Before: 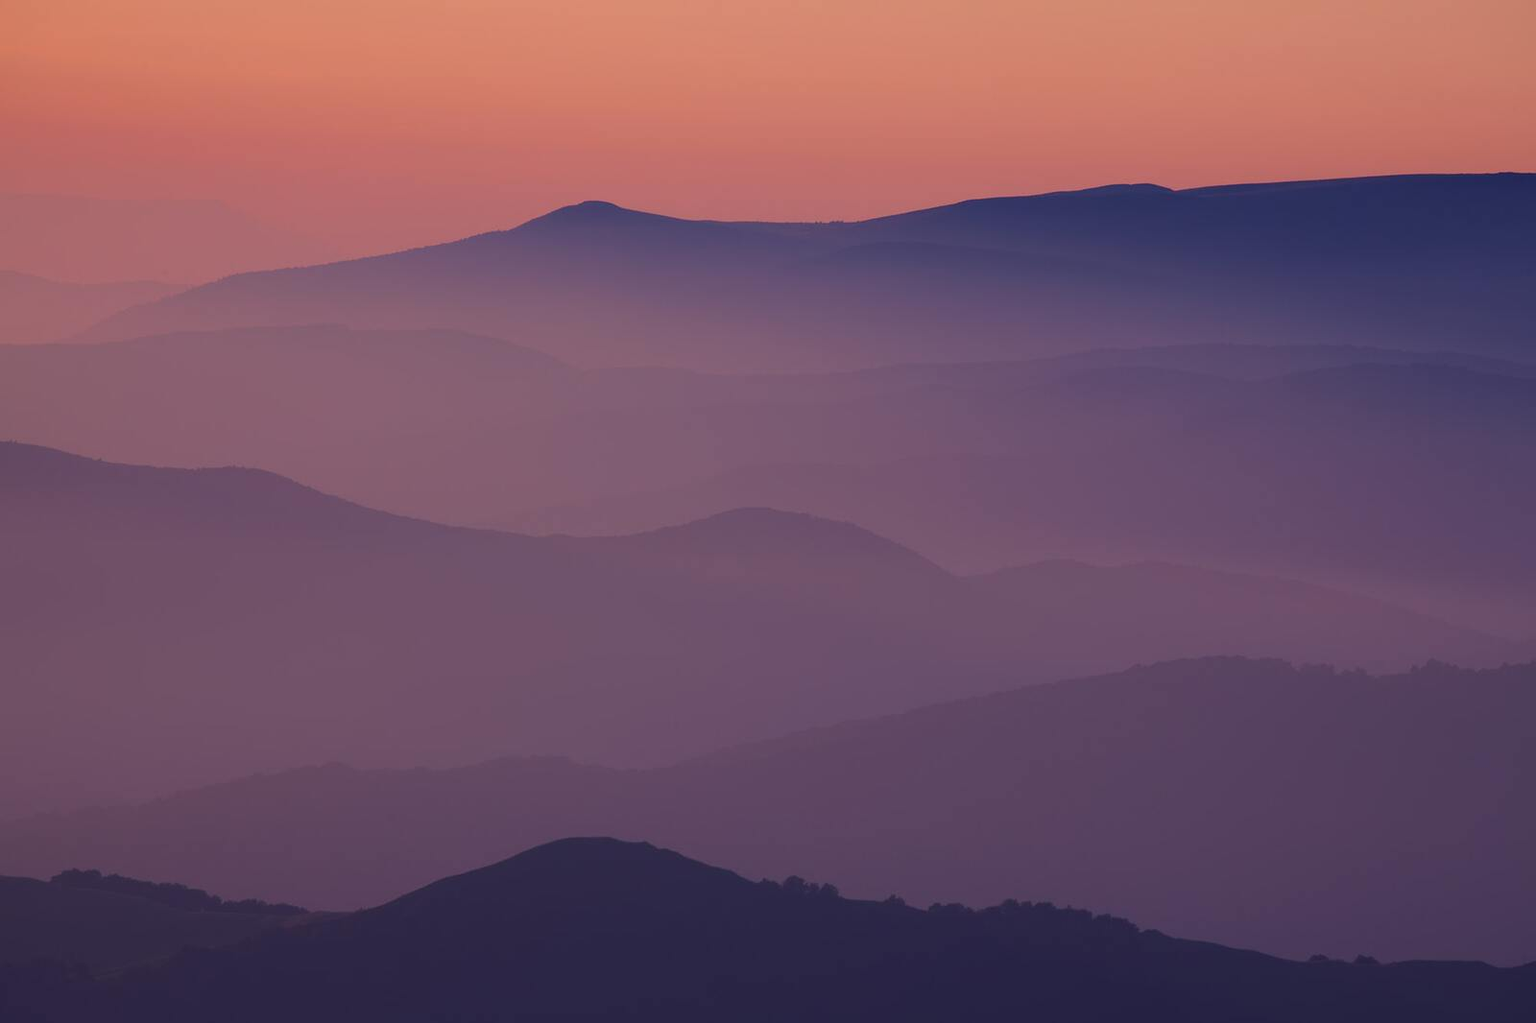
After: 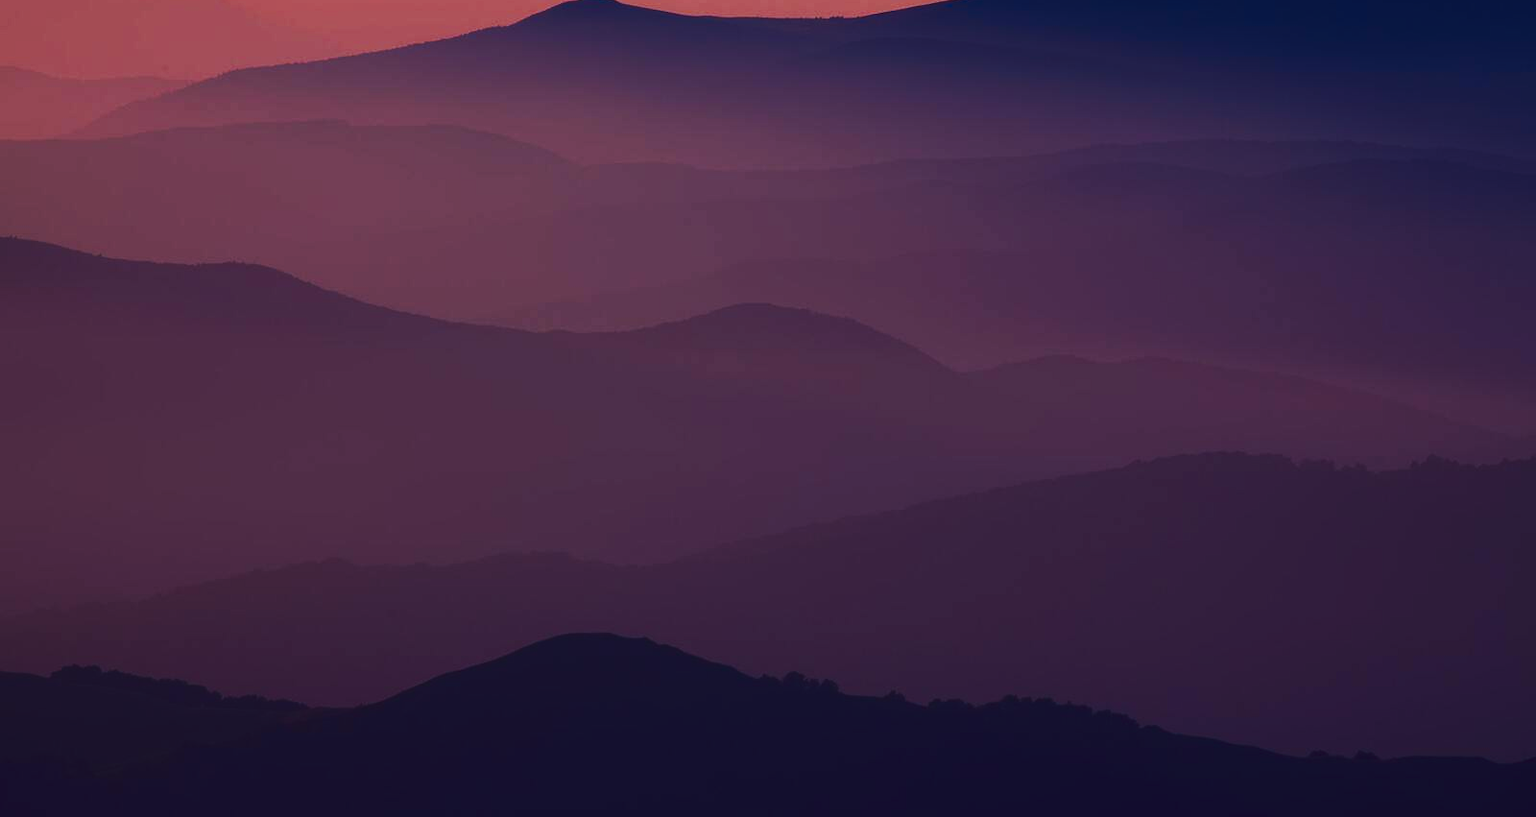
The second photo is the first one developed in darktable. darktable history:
exposure: exposure 0.943 EV, compensate highlight preservation false
tone curve: curves: ch0 [(0, 0) (0.003, 0.01) (0.011, 0.014) (0.025, 0.029) (0.044, 0.051) (0.069, 0.072) (0.1, 0.097) (0.136, 0.123) (0.177, 0.16) (0.224, 0.2) (0.277, 0.248) (0.335, 0.305) (0.399, 0.37) (0.468, 0.454) (0.543, 0.534) (0.623, 0.609) (0.709, 0.681) (0.801, 0.752) (0.898, 0.841) (1, 1)], preserve colors none
contrast brightness saturation: brightness -0.52
crop and rotate: top 19.998%
